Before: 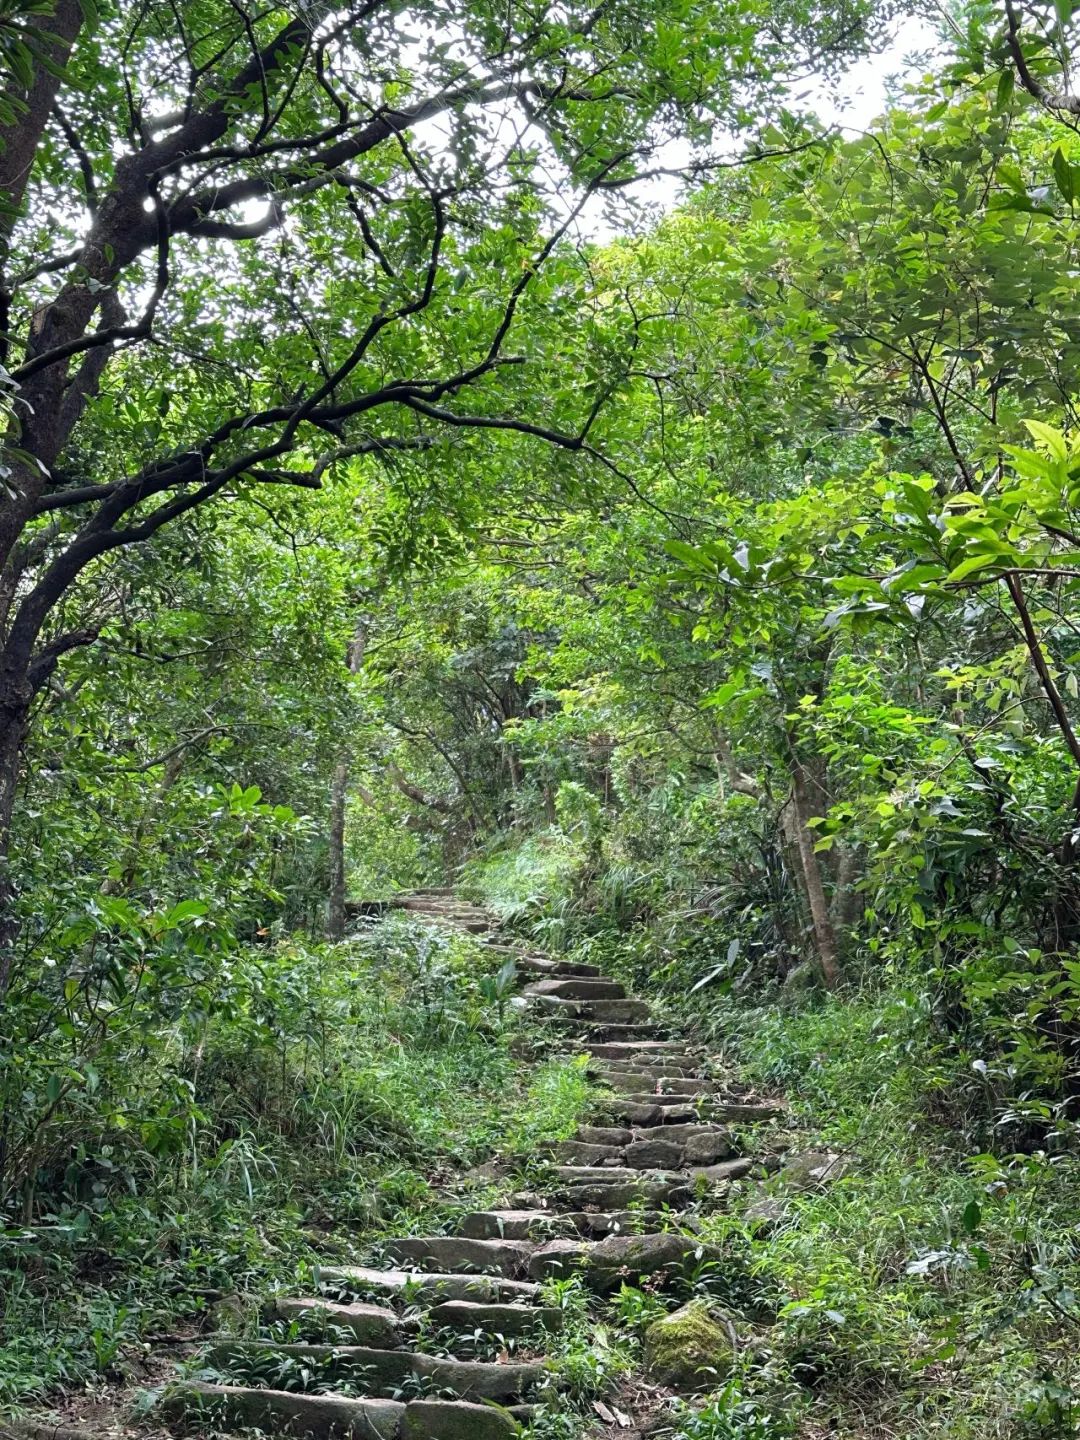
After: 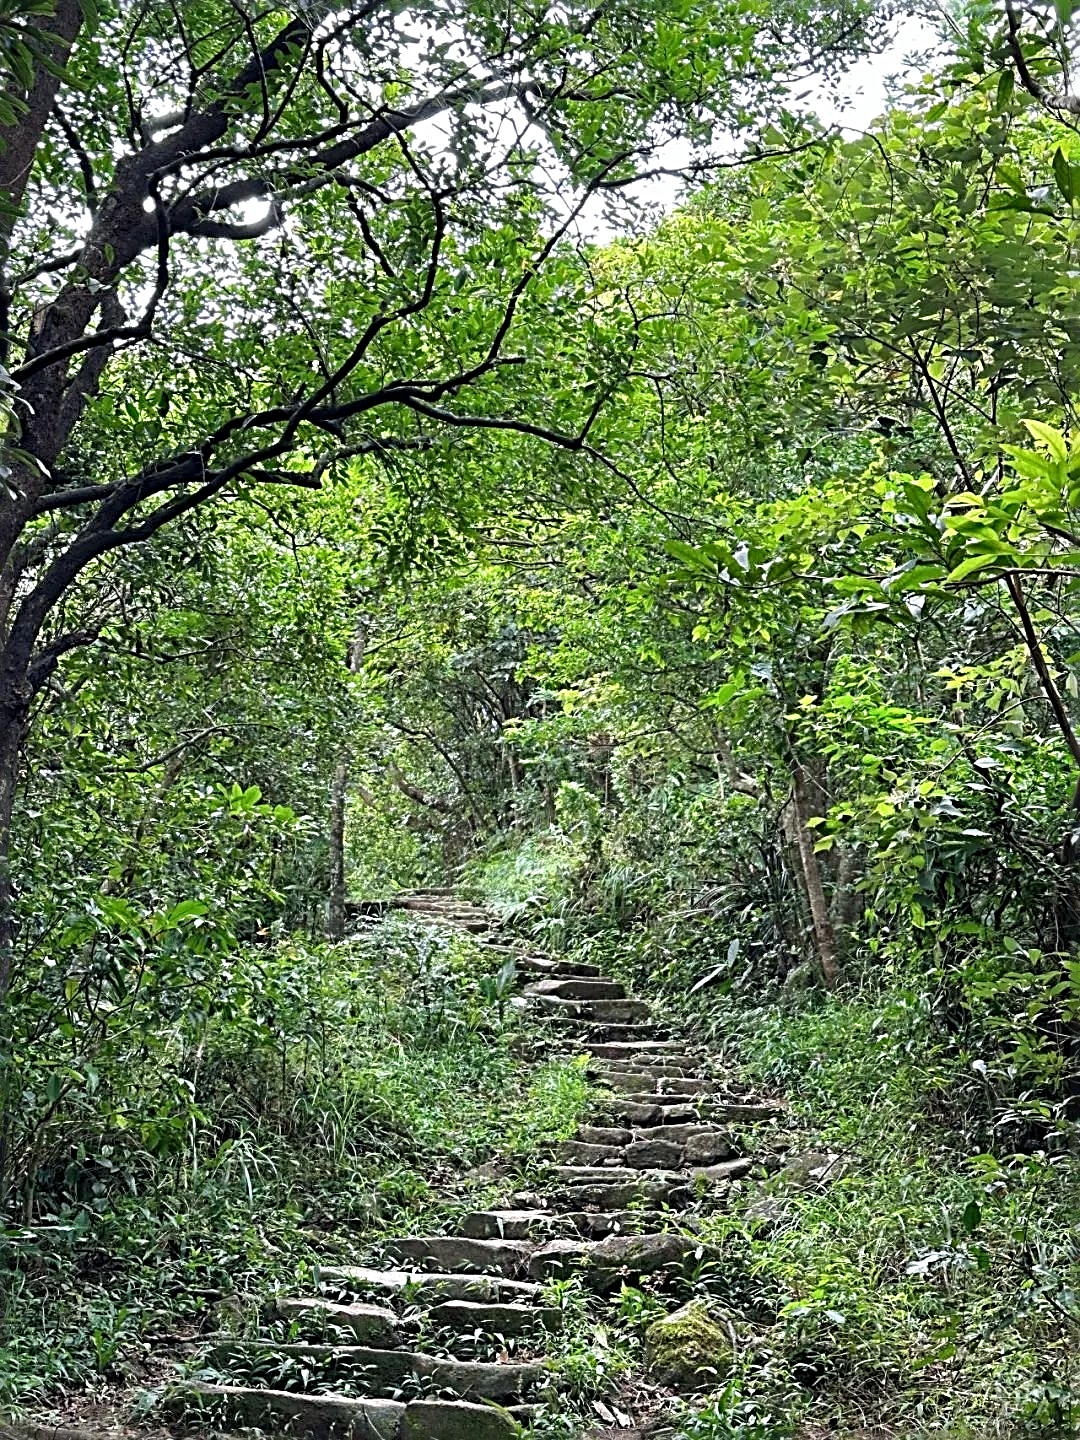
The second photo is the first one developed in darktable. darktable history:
sharpen: radius 3.726, amount 0.93
